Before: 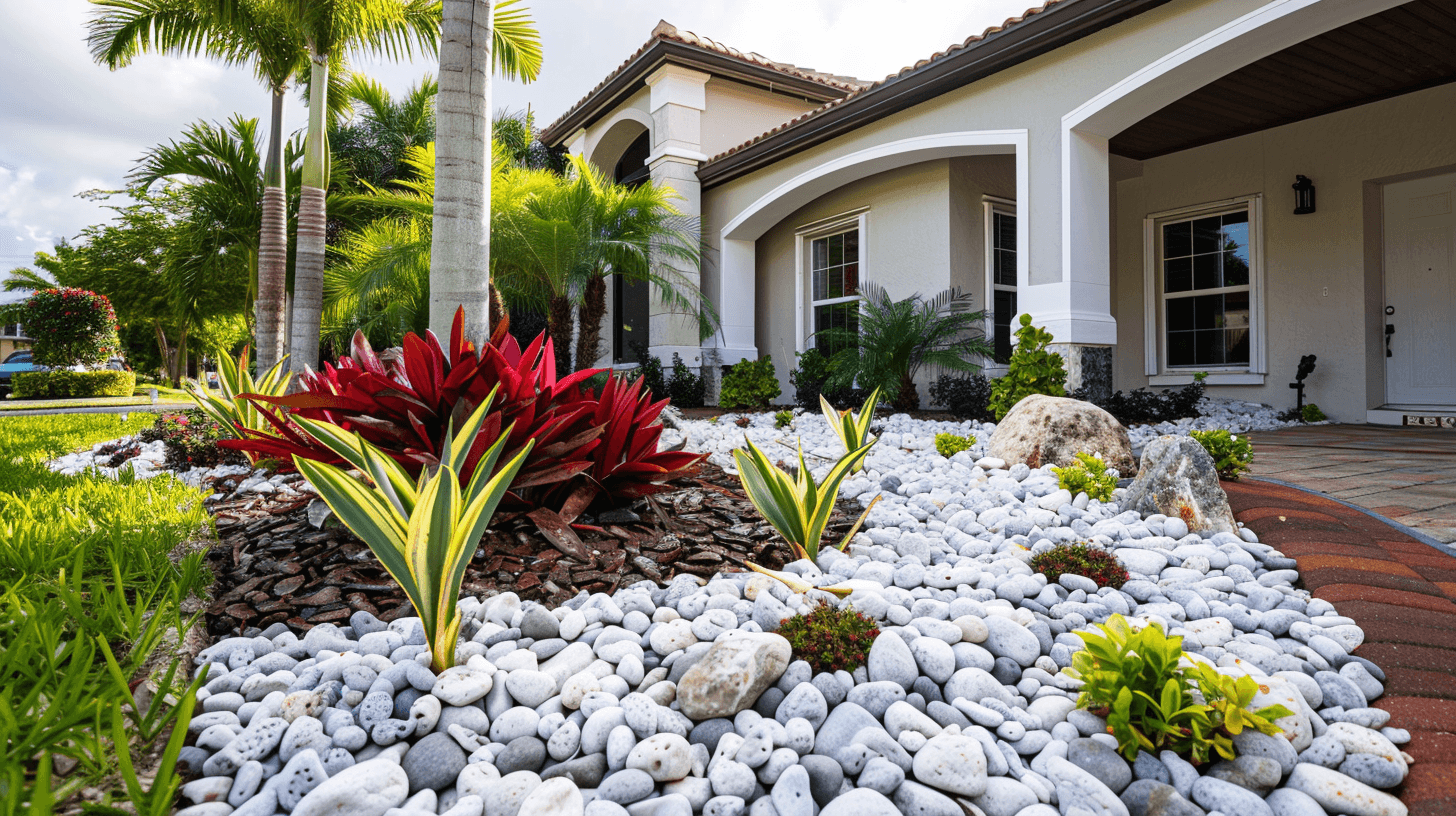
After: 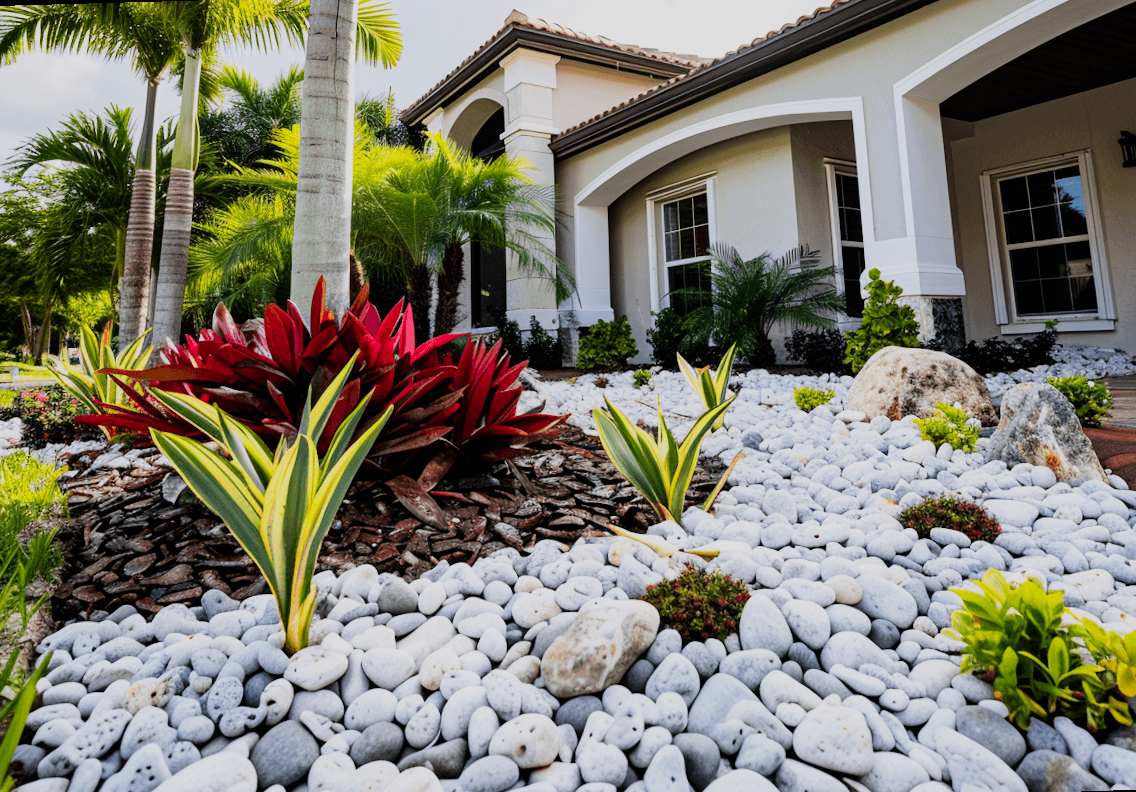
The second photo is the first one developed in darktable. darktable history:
contrast brightness saturation: contrast 0.1, brightness 0.03, saturation 0.09
filmic rgb: black relative exposure -7.65 EV, white relative exposure 4.56 EV, hardness 3.61, contrast 1.106
crop: left 8.026%, right 7.374%
rotate and perspective: rotation -1.68°, lens shift (vertical) -0.146, crop left 0.049, crop right 0.912, crop top 0.032, crop bottom 0.96
